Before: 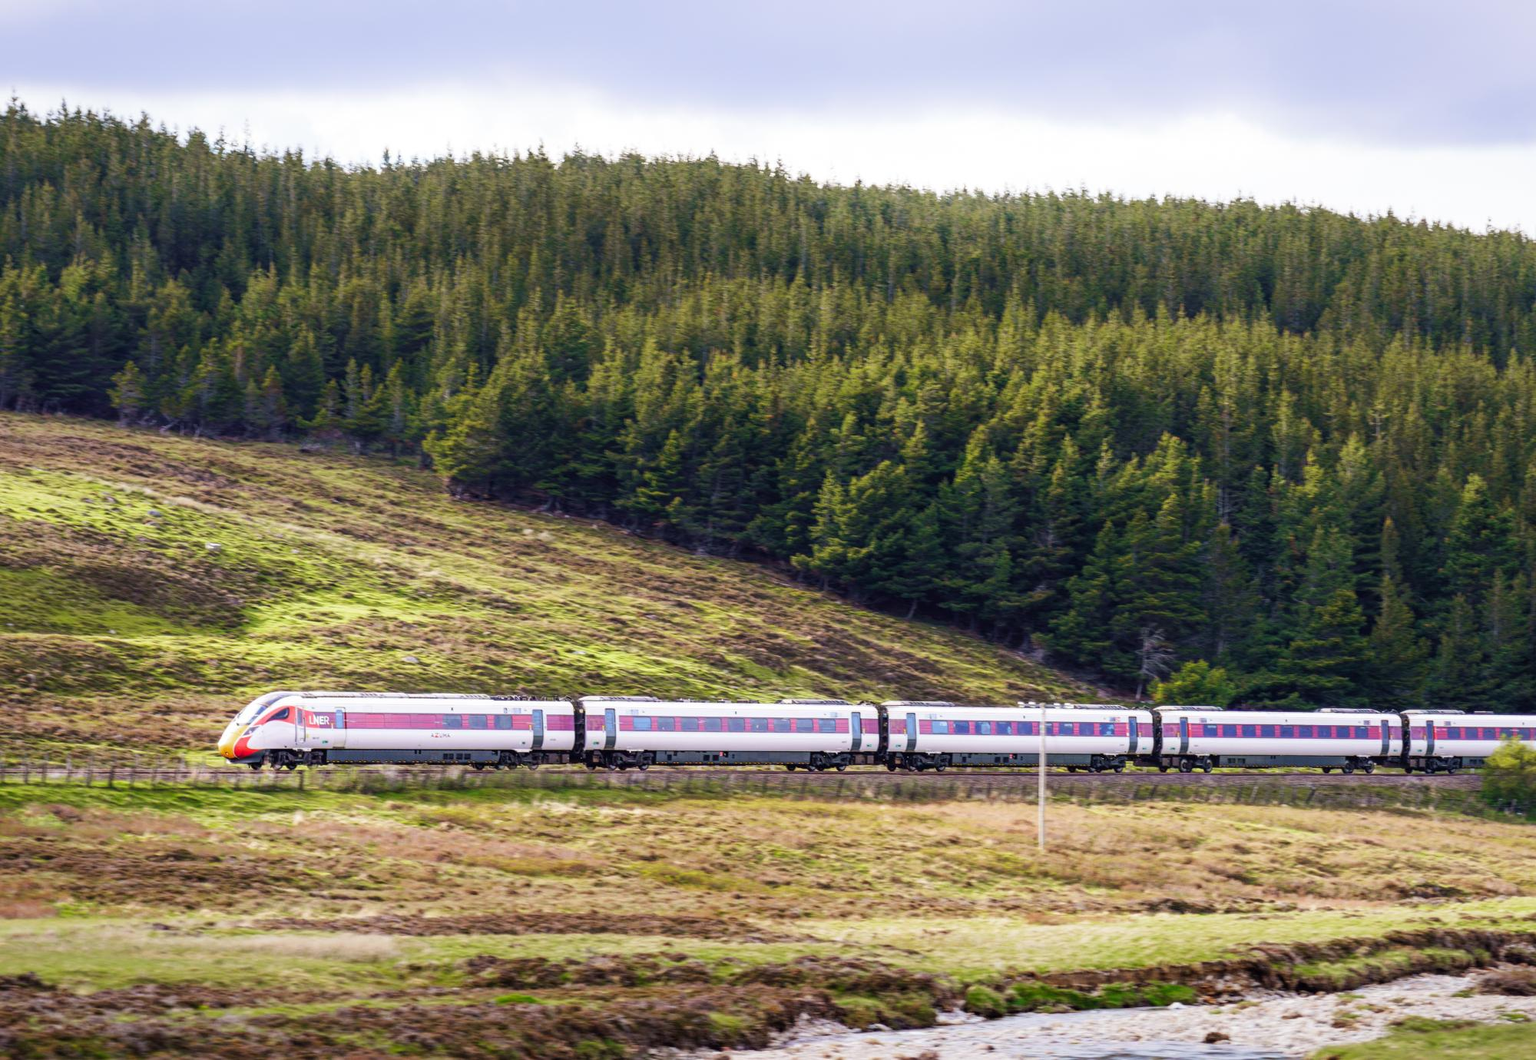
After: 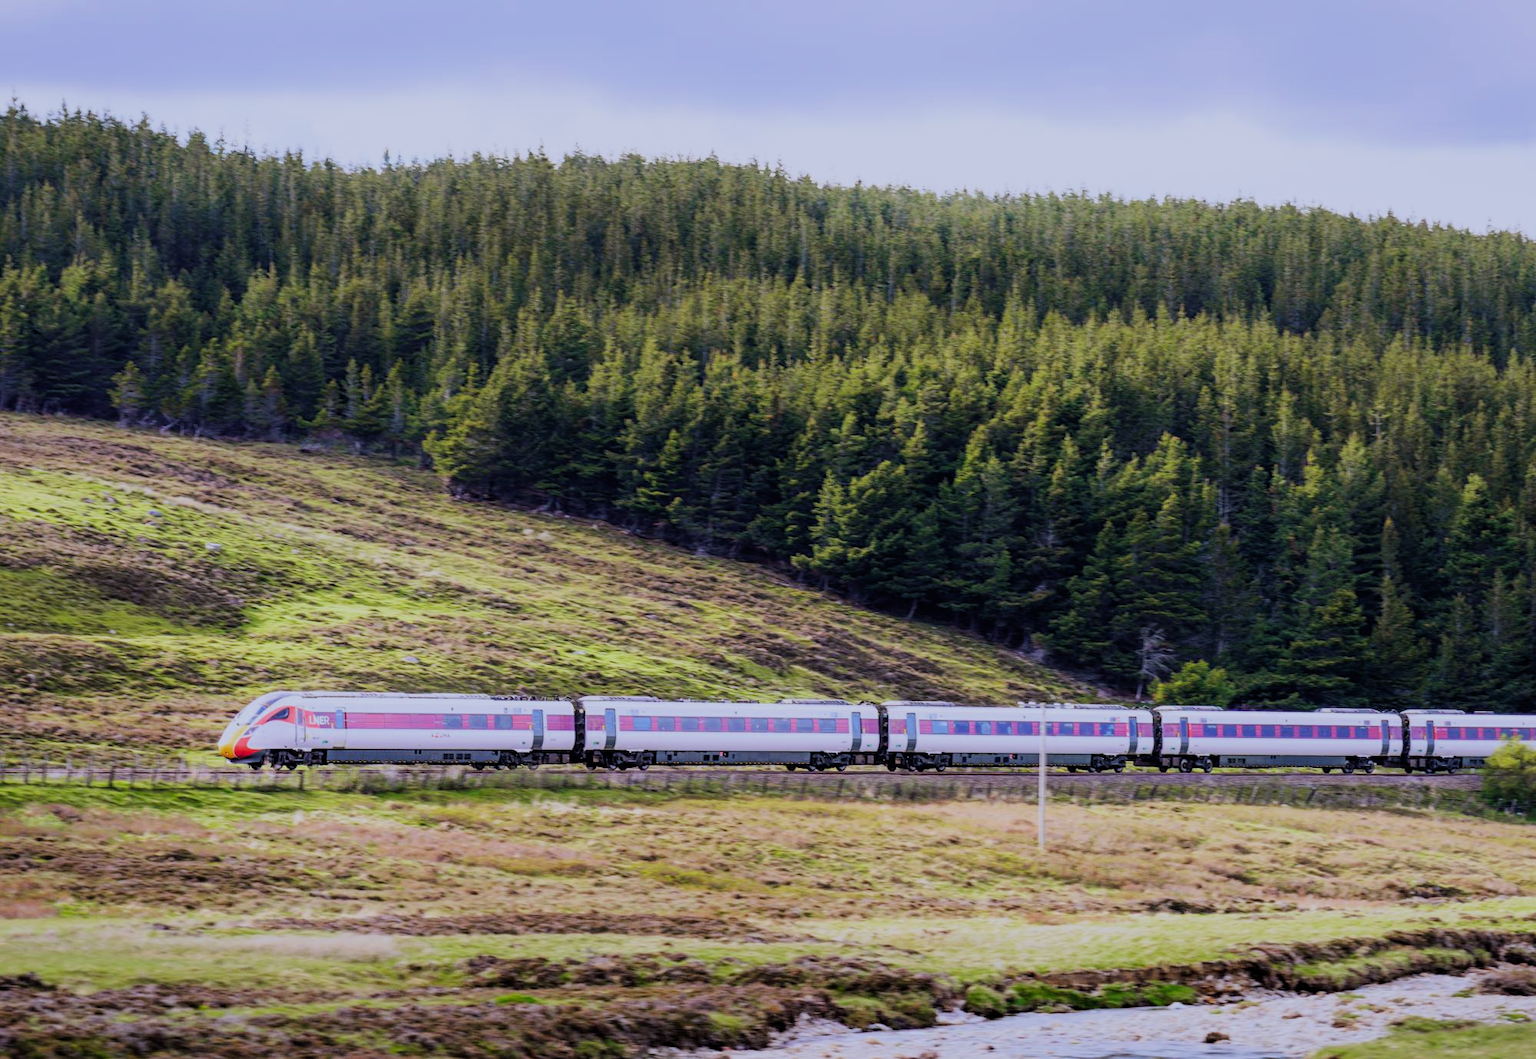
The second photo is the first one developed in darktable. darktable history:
filmic rgb: black relative exposure -7.15 EV, white relative exposure 5.36 EV, hardness 3.02, color science v6 (2022)
white balance: red 0.967, blue 1.119, emerald 0.756
